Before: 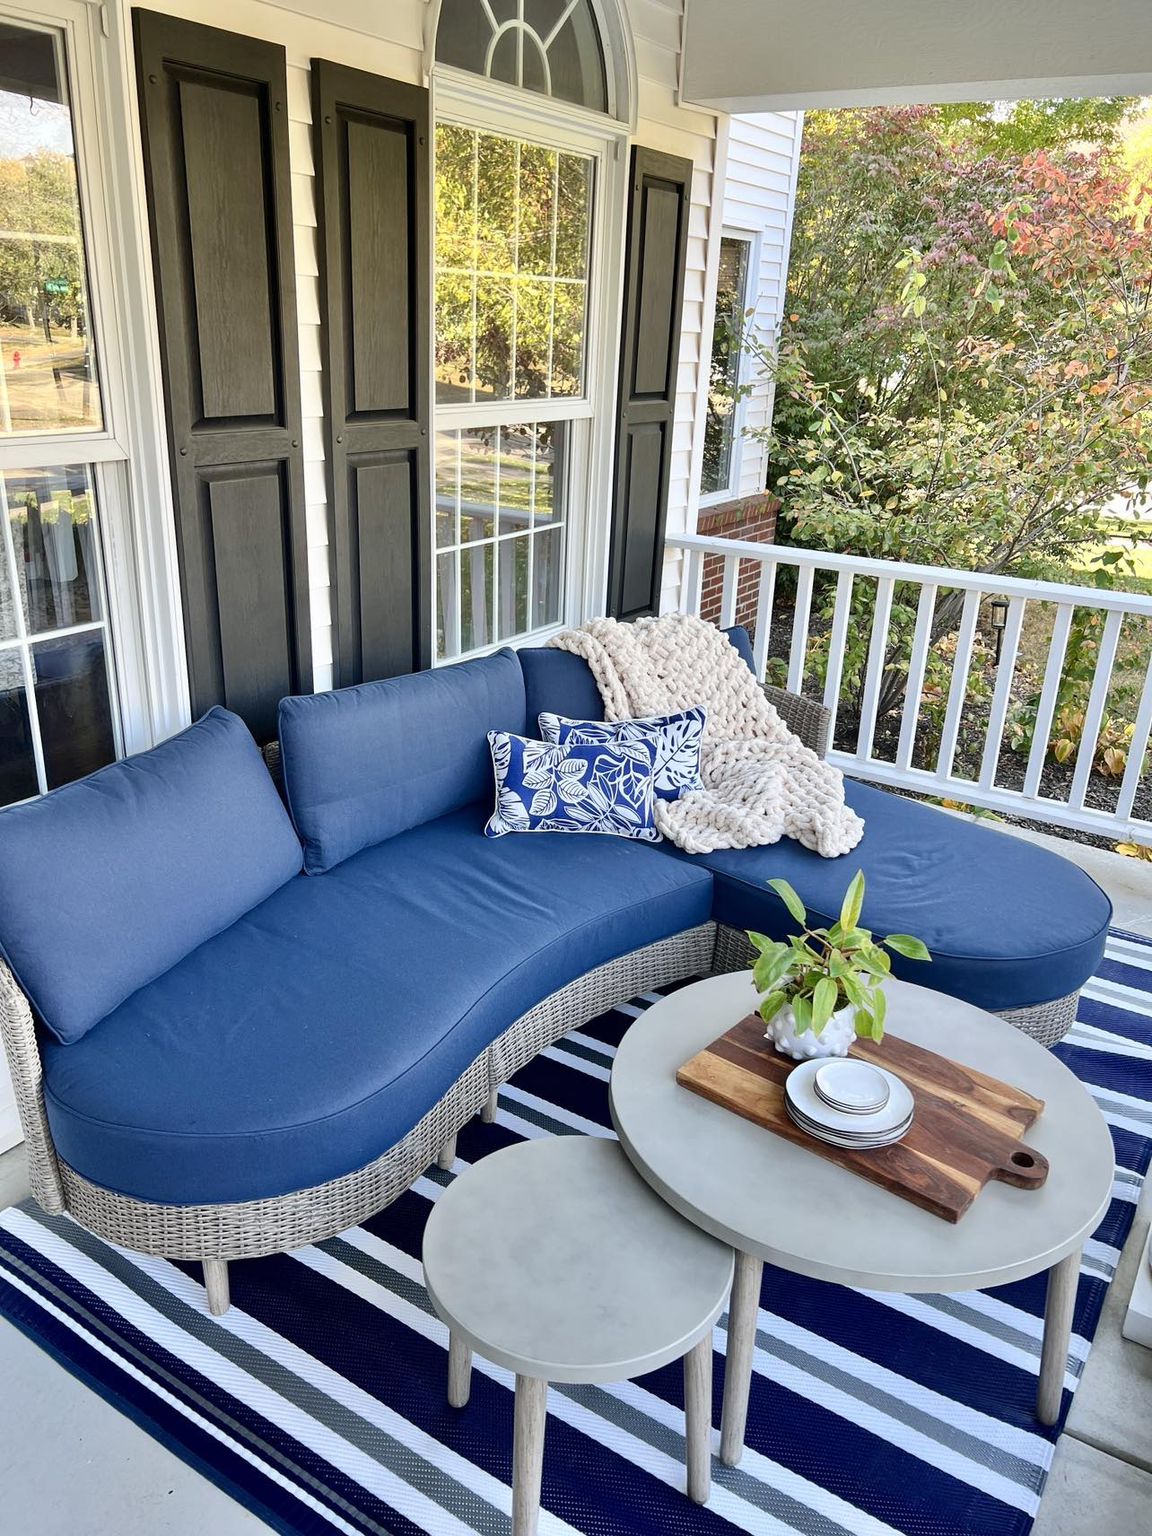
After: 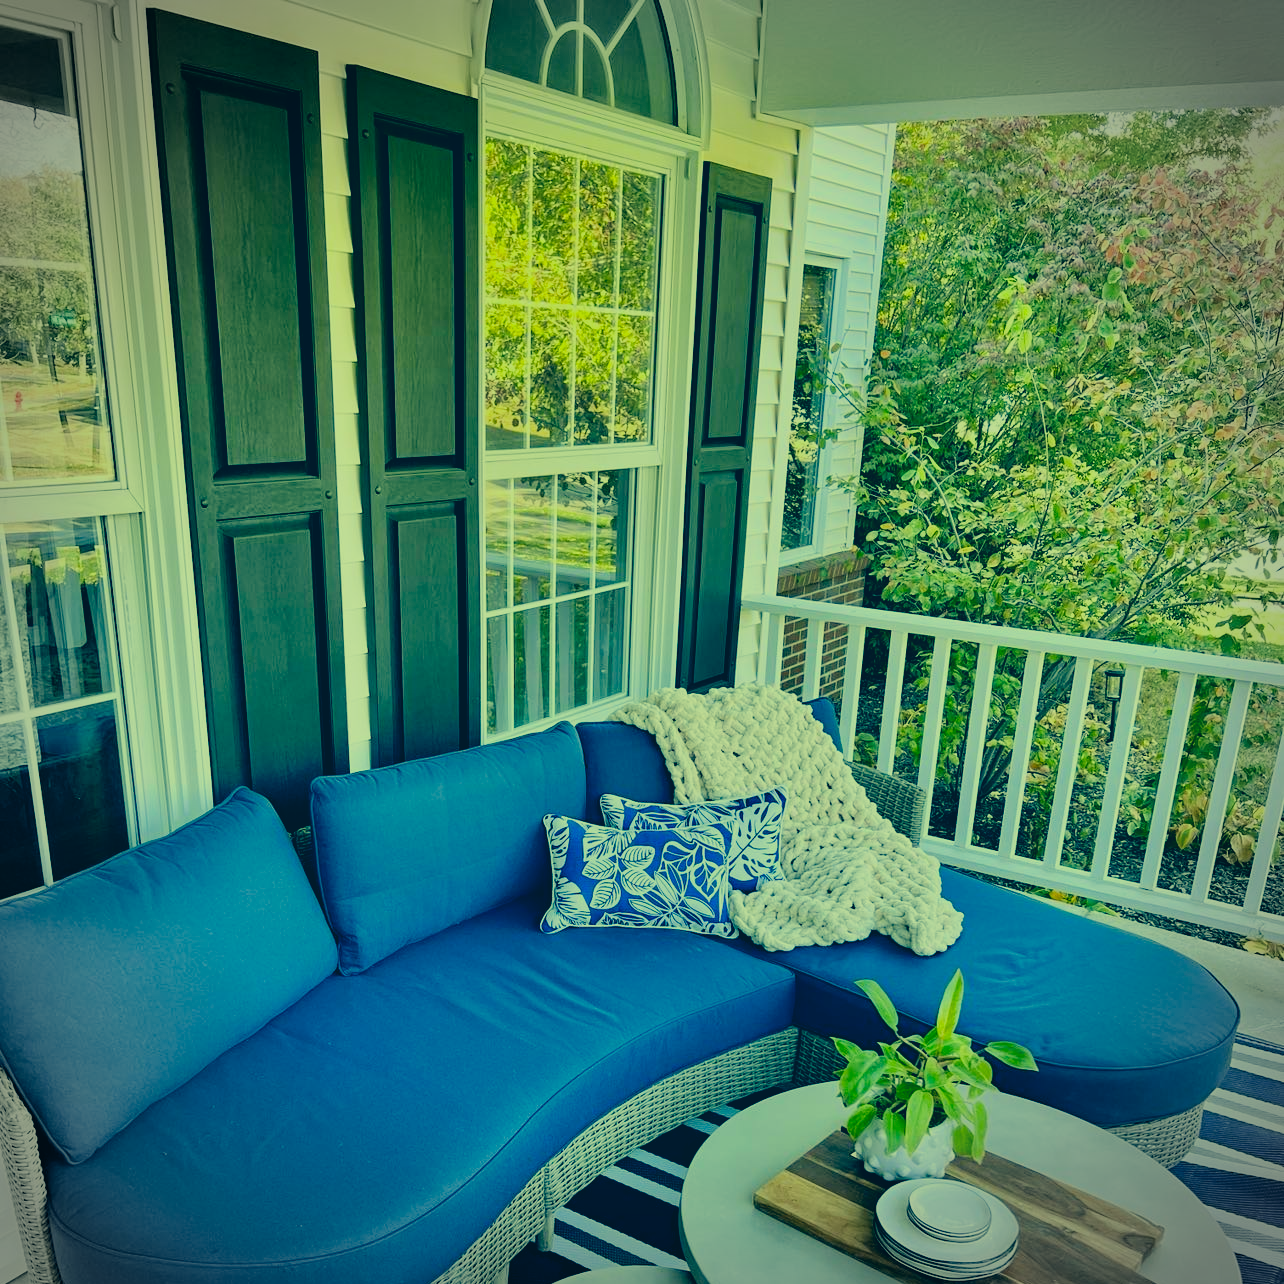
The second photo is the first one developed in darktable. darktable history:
haze removal: compatibility mode true, adaptive false
color correction: highlights a* -15.64, highlights b* 39.86, shadows a* -39.22, shadows b* -26.88
vignetting: saturation -0.639, automatic ratio true
filmic rgb: black relative exposure -7.65 EV, white relative exposure 4.56 EV, hardness 3.61
exposure: compensate exposure bias true, compensate highlight preservation false
crop: bottom 24.985%
